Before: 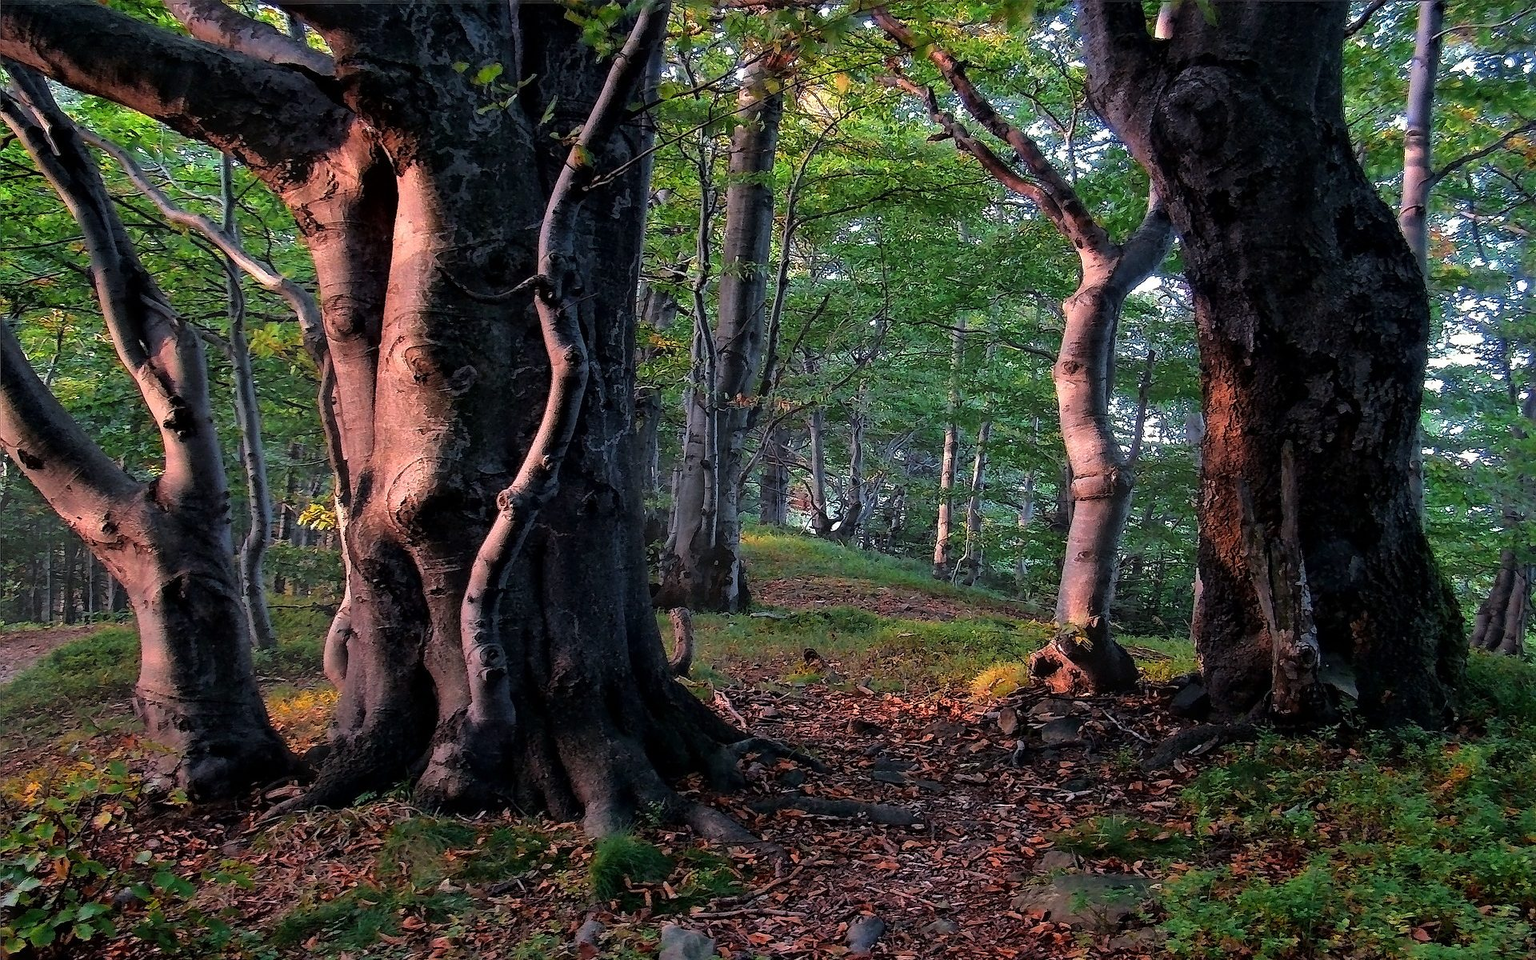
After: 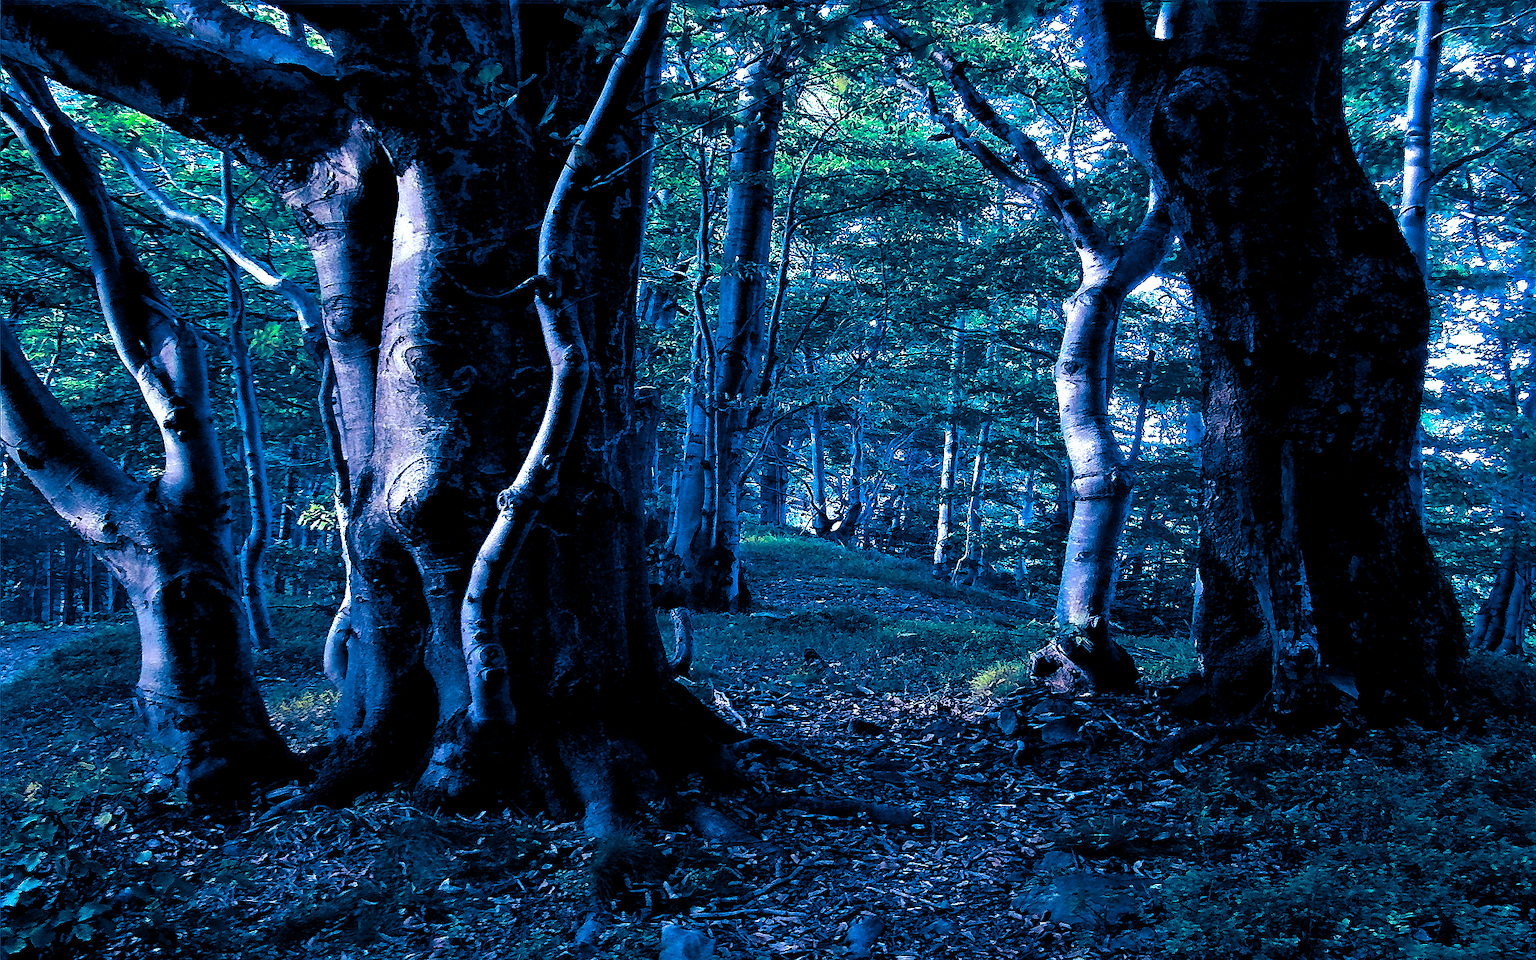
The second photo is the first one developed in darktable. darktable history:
color balance rgb: shadows lift › luminance -7.7%, shadows lift › chroma 2.13%, shadows lift › hue 165.27°, power › luminance -7.77%, power › chroma 1.1%, power › hue 215.88°, highlights gain › luminance 15.15%, highlights gain › chroma 7%, highlights gain › hue 125.57°, global offset › luminance -0.33%, global offset › chroma 0.11%, global offset › hue 165.27°, perceptual saturation grading › global saturation 24.42%, perceptual saturation grading › highlights -24.42%, perceptual saturation grading › mid-tones 24.42%, perceptual saturation grading › shadows 40%, perceptual brilliance grading › global brilliance -5%, perceptual brilliance grading › highlights 24.42%, perceptual brilliance grading › mid-tones 7%, perceptual brilliance grading › shadows -5%
white balance: red 0.766, blue 1.537
split-toning: shadows › hue 226.8°, shadows › saturation 1, highlights › saturation 0, balance -61.41
